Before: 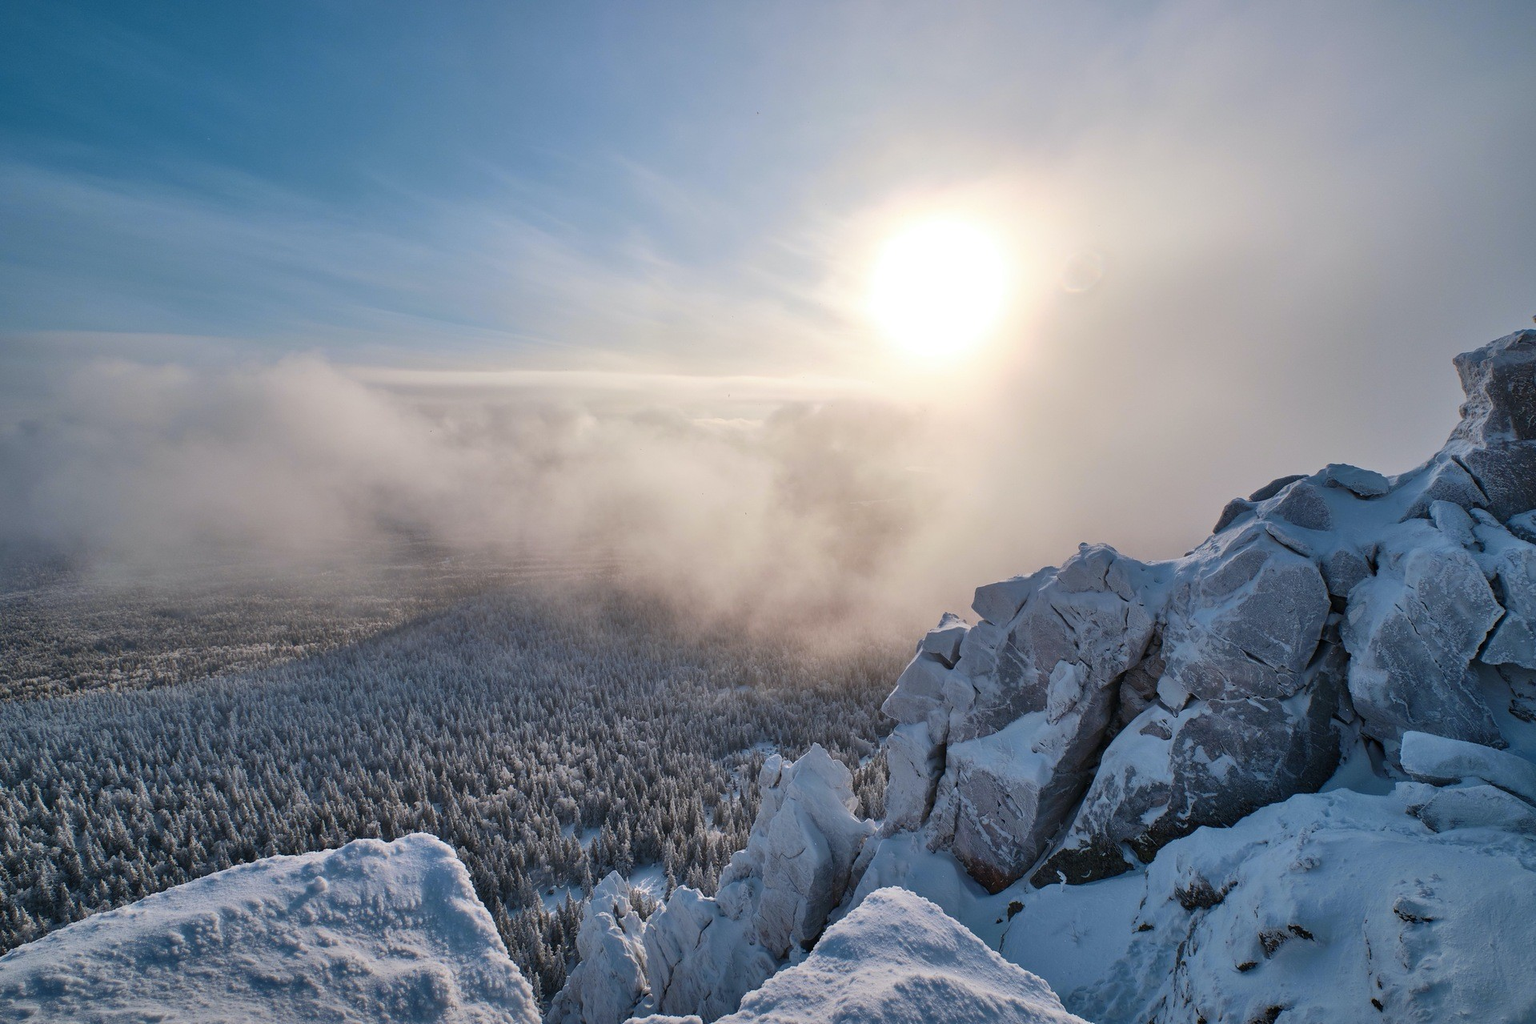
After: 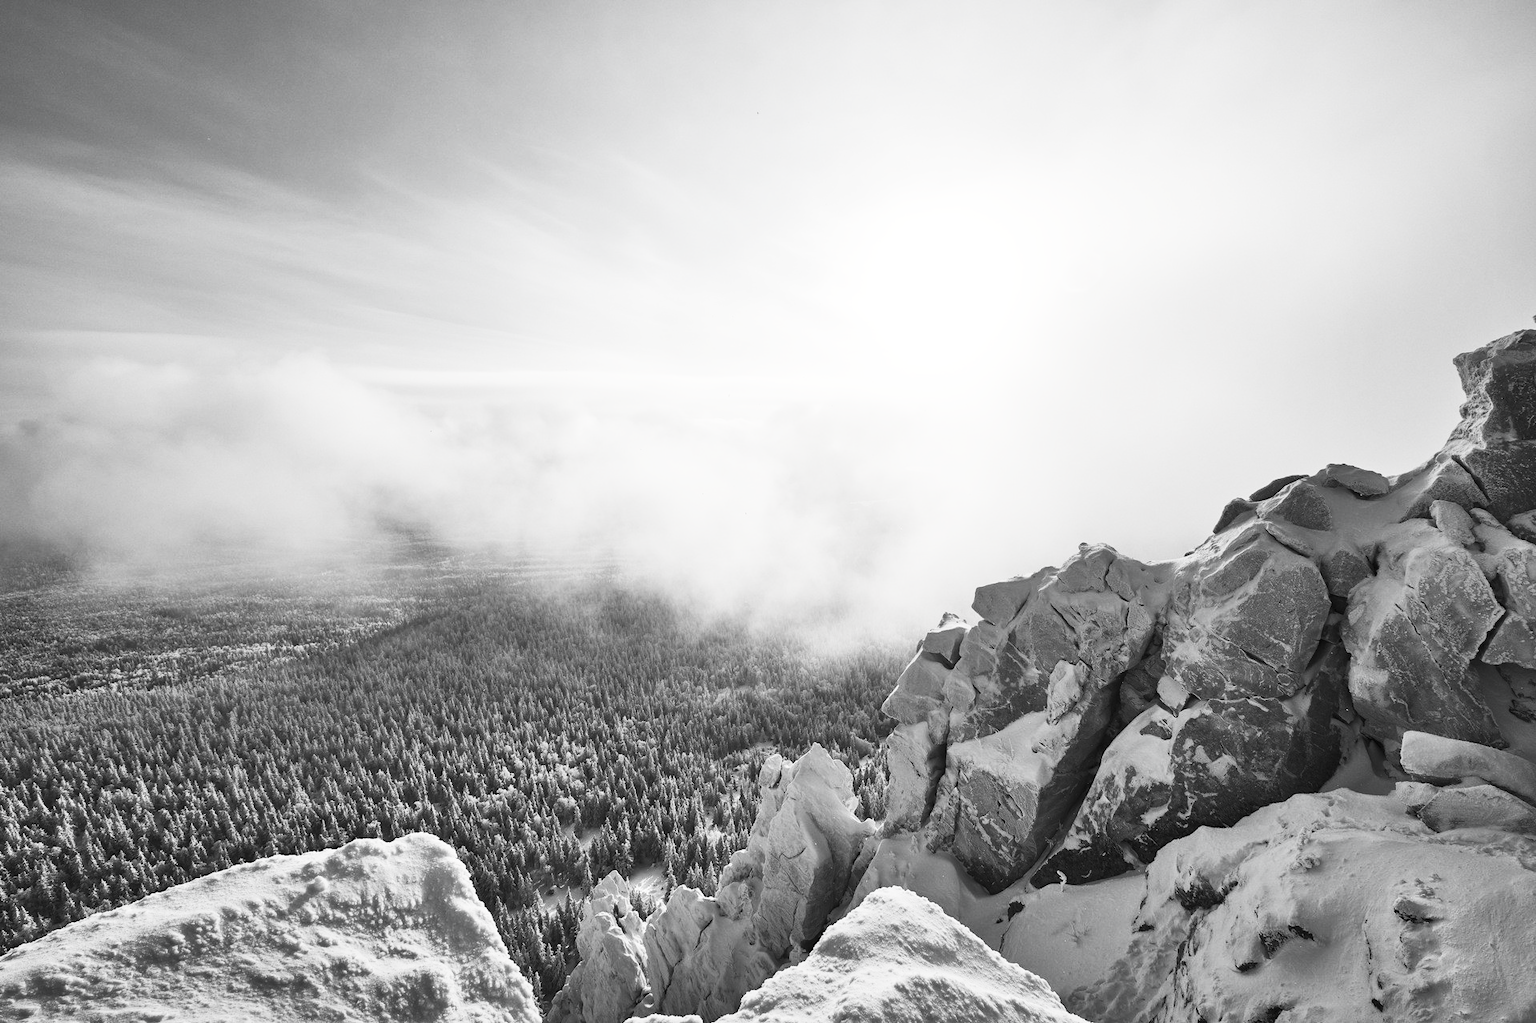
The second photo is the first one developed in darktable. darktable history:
contrast brightness saturation: contrast 0.53, brightness 0.461, saturation -0.98
